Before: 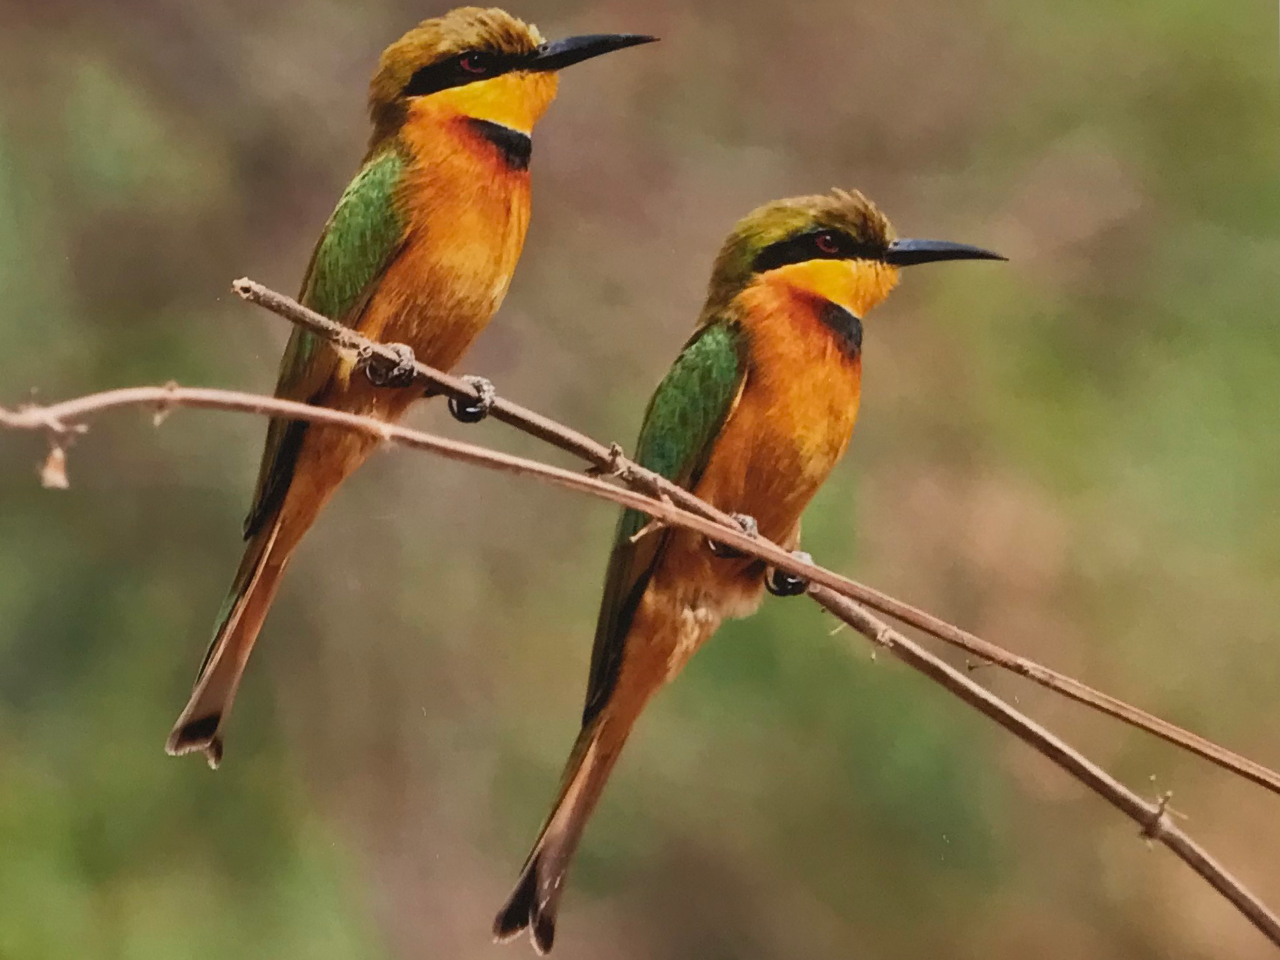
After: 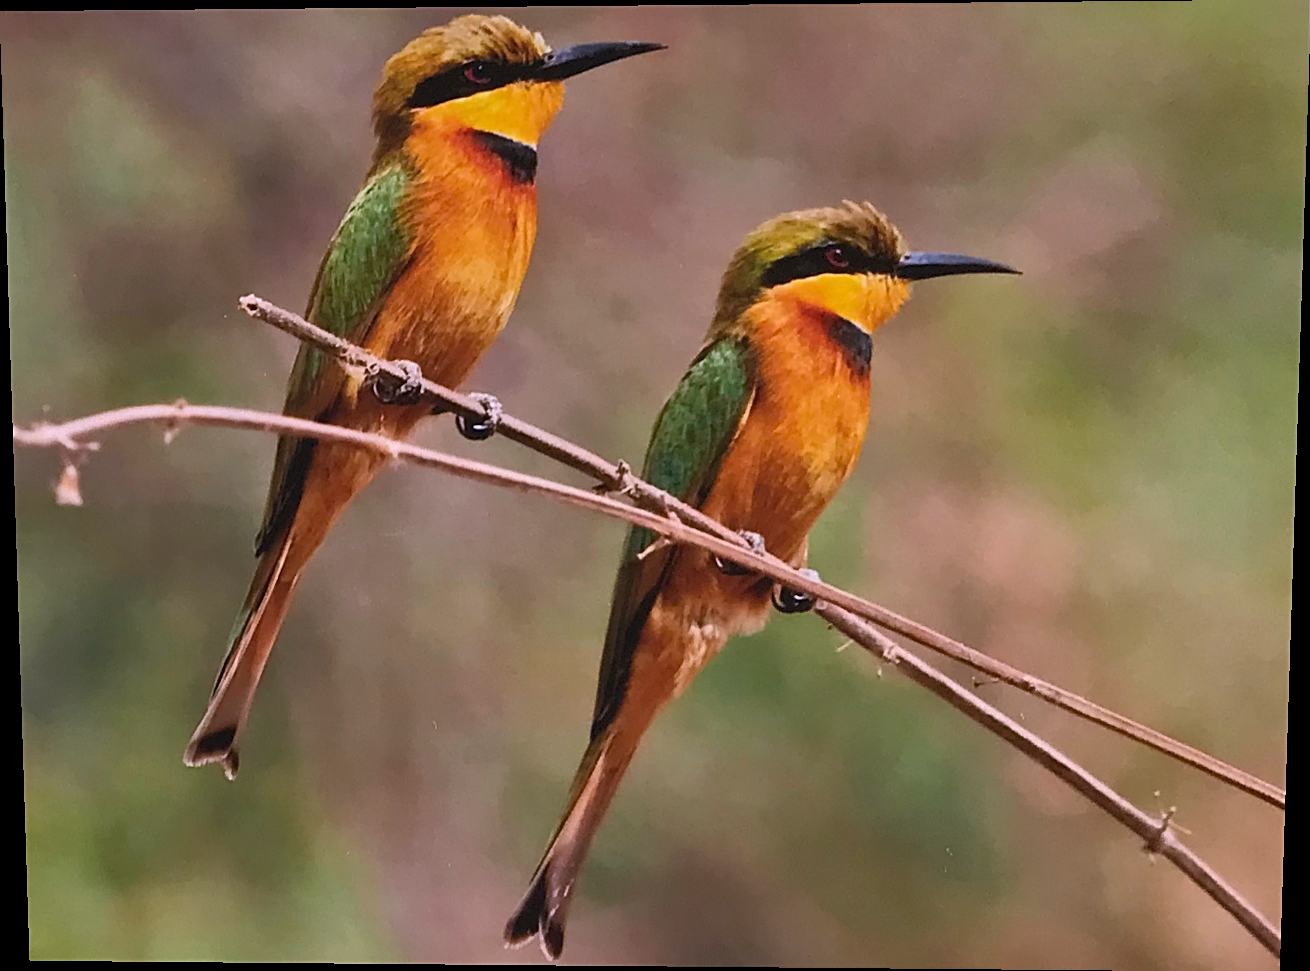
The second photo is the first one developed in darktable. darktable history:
white balance: red 1.042, blue 1.17
rotate and perspective: lens shift (vertical) 0.048, lens shift (horizontal) -0.024, automatic cropping off
sharpen: on, module defaults
